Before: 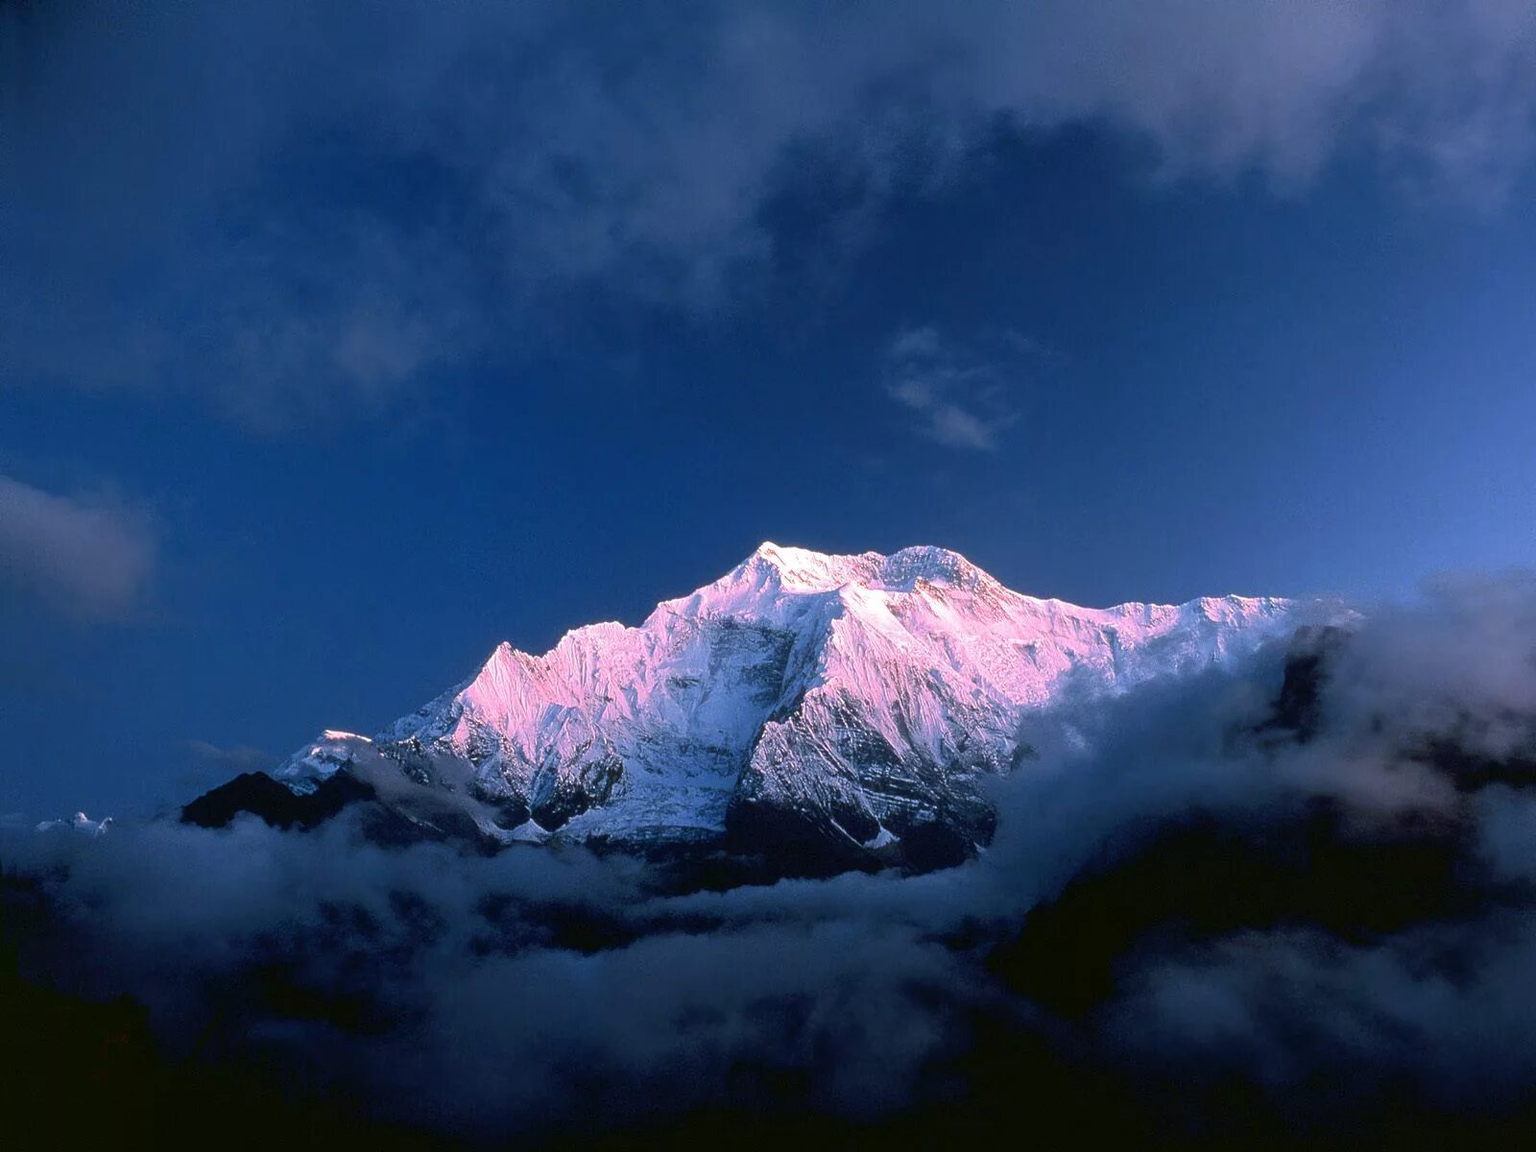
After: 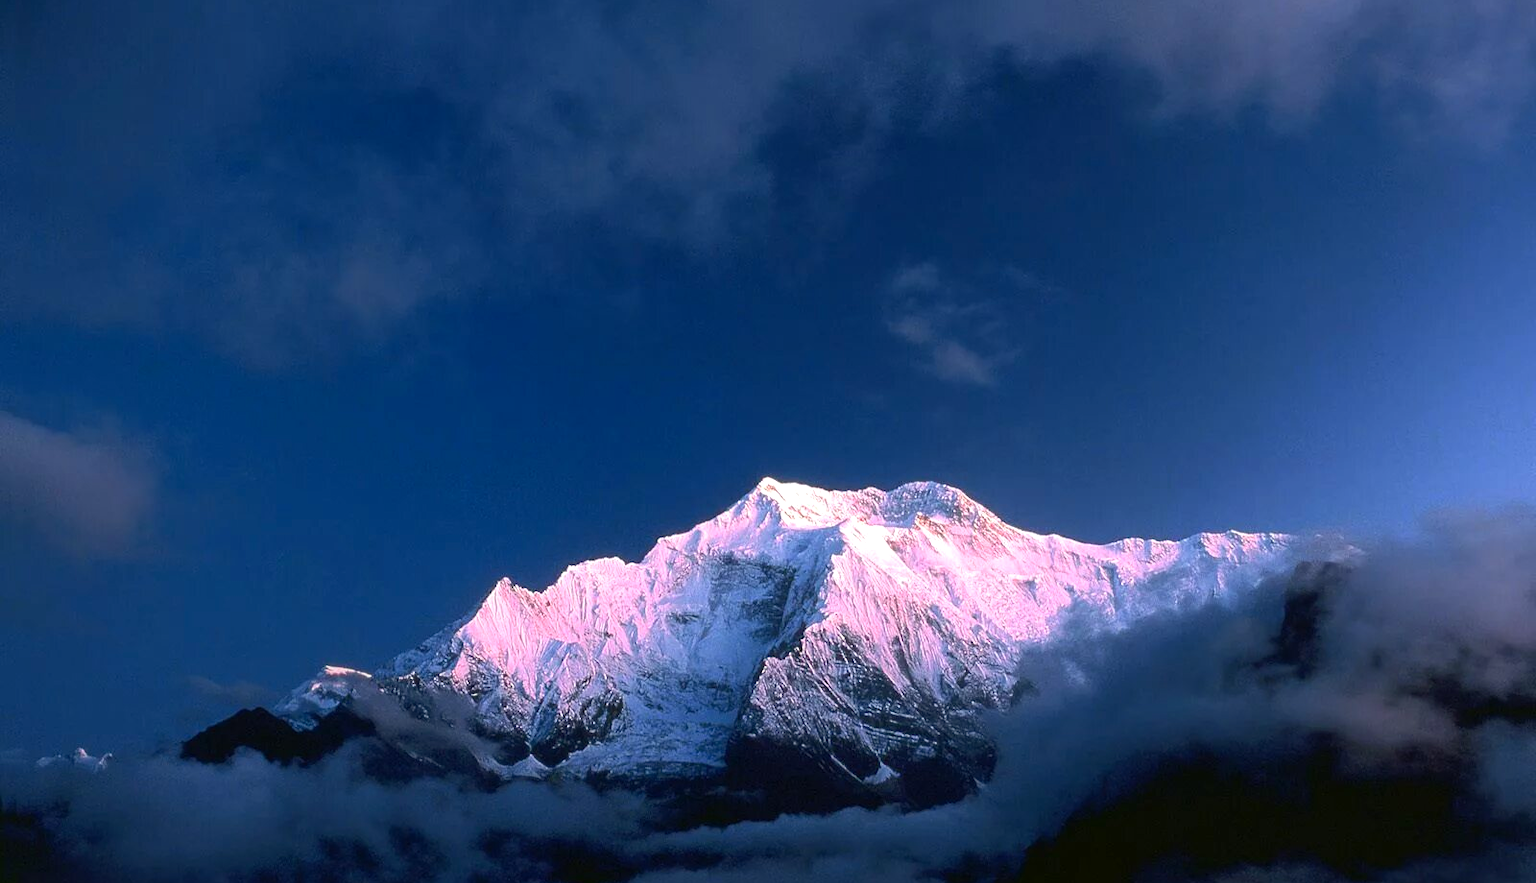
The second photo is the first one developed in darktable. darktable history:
color correction: highlights a* 0.816, highlights b* 2.78, saturation 1.1
tone equalizer: -8 EV -0.001 EV, -7 EV 0.001 EV, -6 EV -0.002 EV, -5 EV -0.003 EV, -4 EV -0.062 EV, -3 EV -0.222 EV, -2 EV -0.267 EV, -1 EV 0.105 EV, +0 EV 0.303 EV
crop: top 5.667%, bottom 17.637%
